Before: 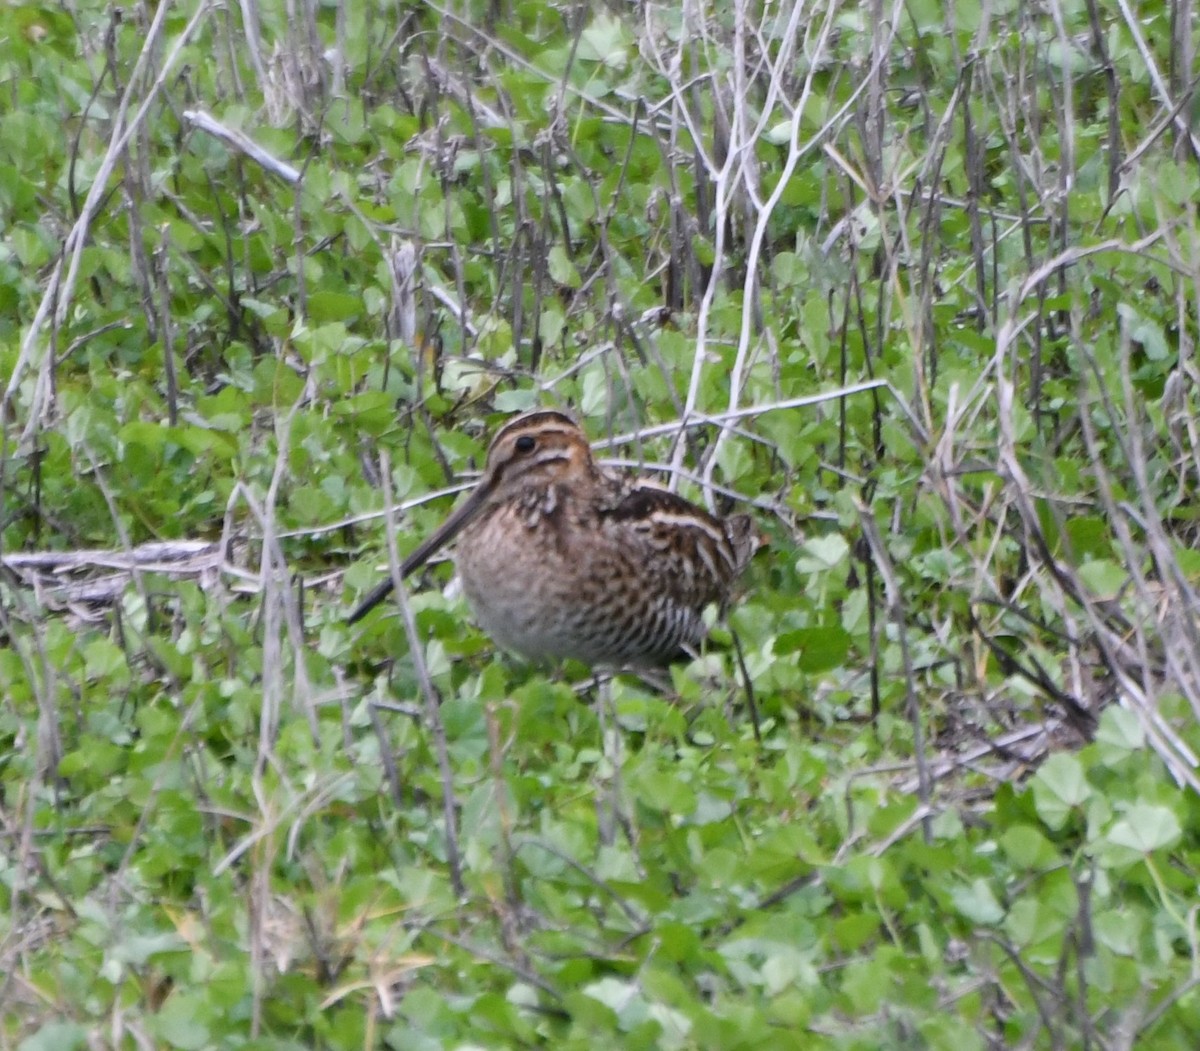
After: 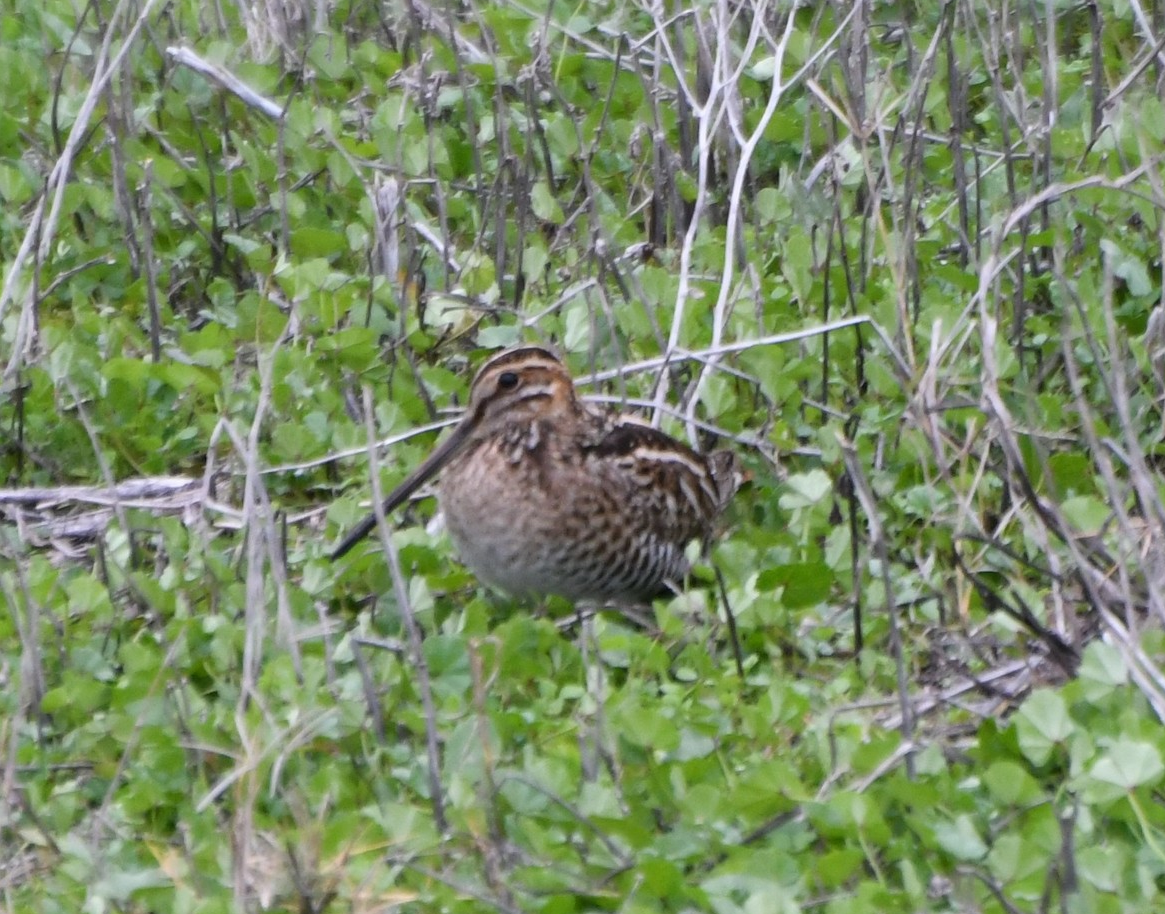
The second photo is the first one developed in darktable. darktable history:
shadows and highlights: shadows 36.4, highlights -27.91, soften with gaussian
crop: left 1.479%, top 6.161%, right 1.413%, bottom 6.792%
